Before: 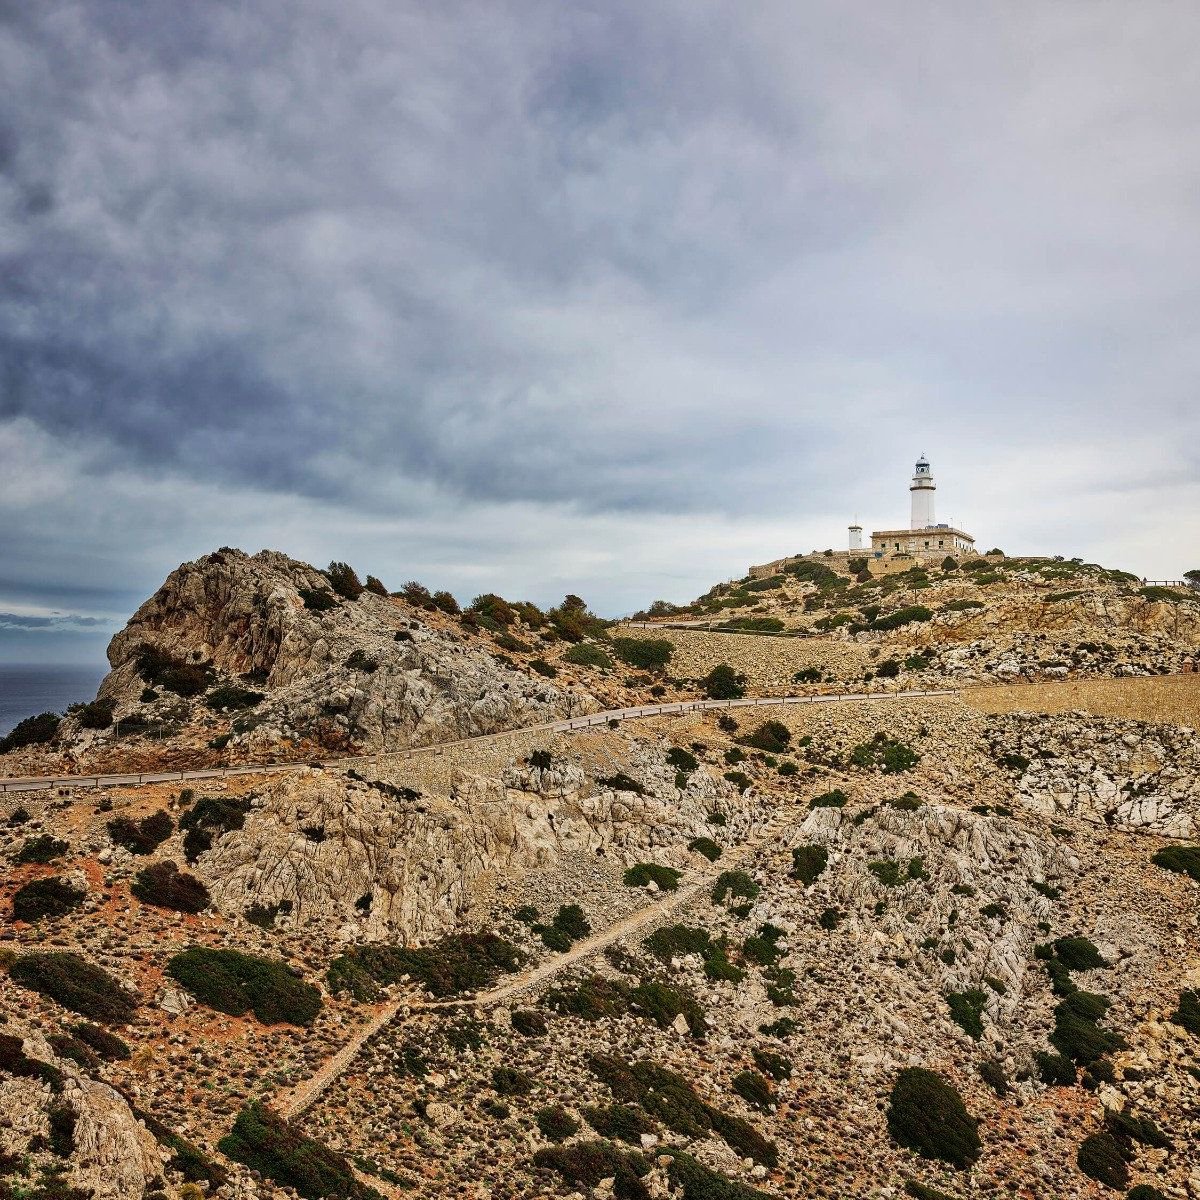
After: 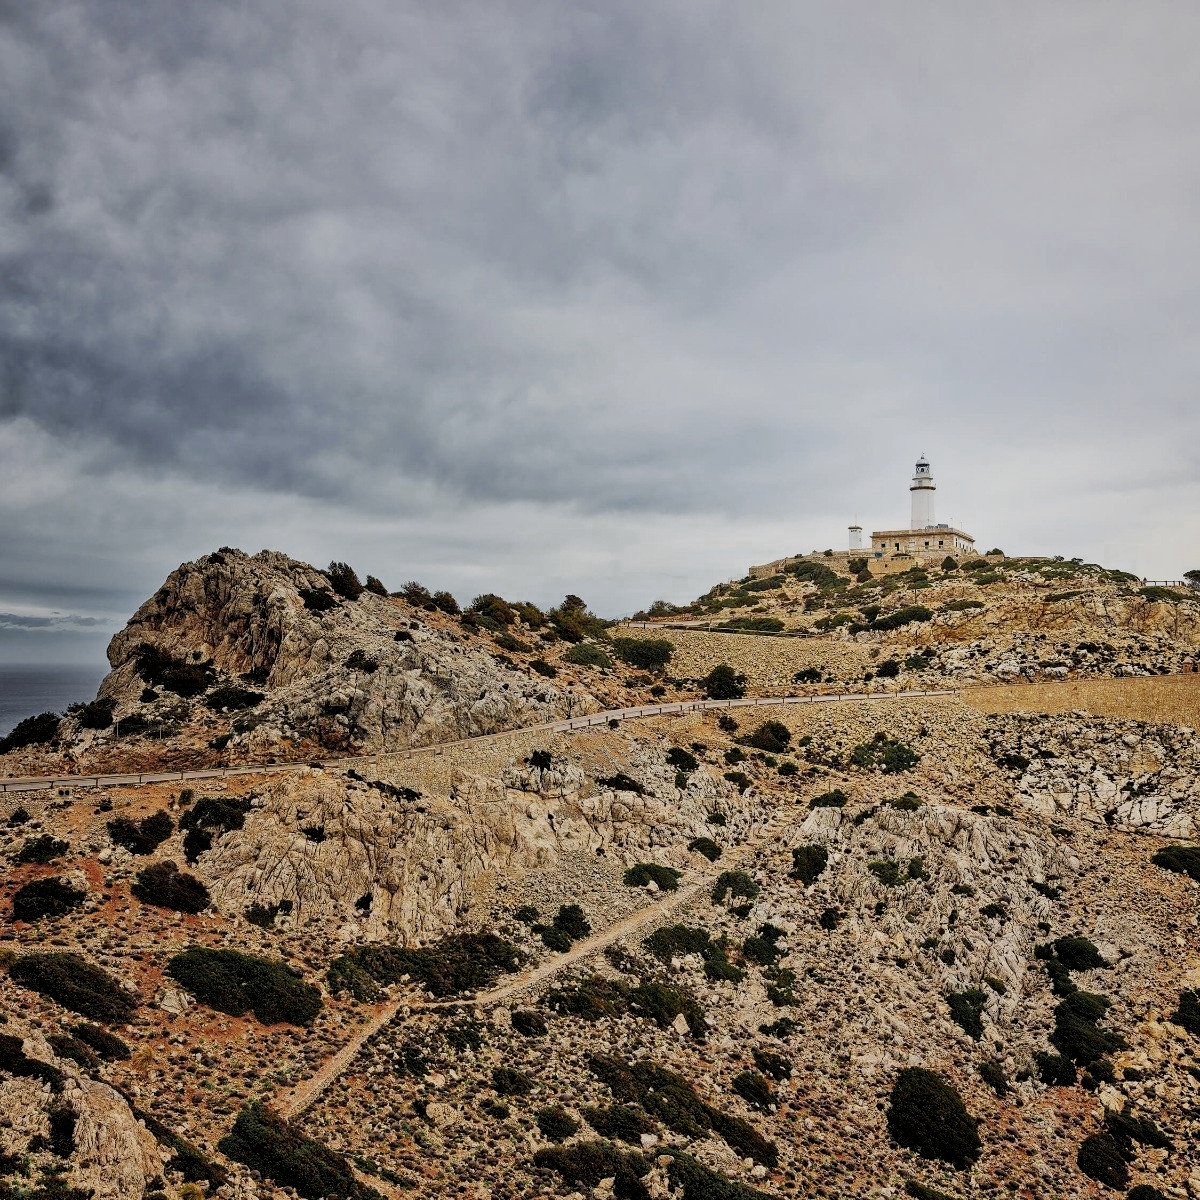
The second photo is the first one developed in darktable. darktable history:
tone equalizer: on, module defaults
filmic rgb: black relative exposure -7.9 EV, white relative exposure 4.14 EV, threshold 5.99 EV, hardness 4.09, latitude 52.09%, contrast 1.013, shadows ↔ highlights balance 6.14%, color science v4 (2020), contrast in shadows soft, contrast in highlights soft, enable highlight reconstruction true
color zones: curves: ch0 [(0.035, 0.242) (0.25, 0.5) (0.384, 0.214) (0.488, 0.255) (0.75, 0.5)]; ch1 [(0.063, 0.379) (0.25, 0.5) (0.354, 0.201) (0.489, 0.085) (0.729, 0.271)]; ch2 [(0.25, 0.5) (0.38, 0.517) (0.442, 0.51) (0.735, 0.456)]
